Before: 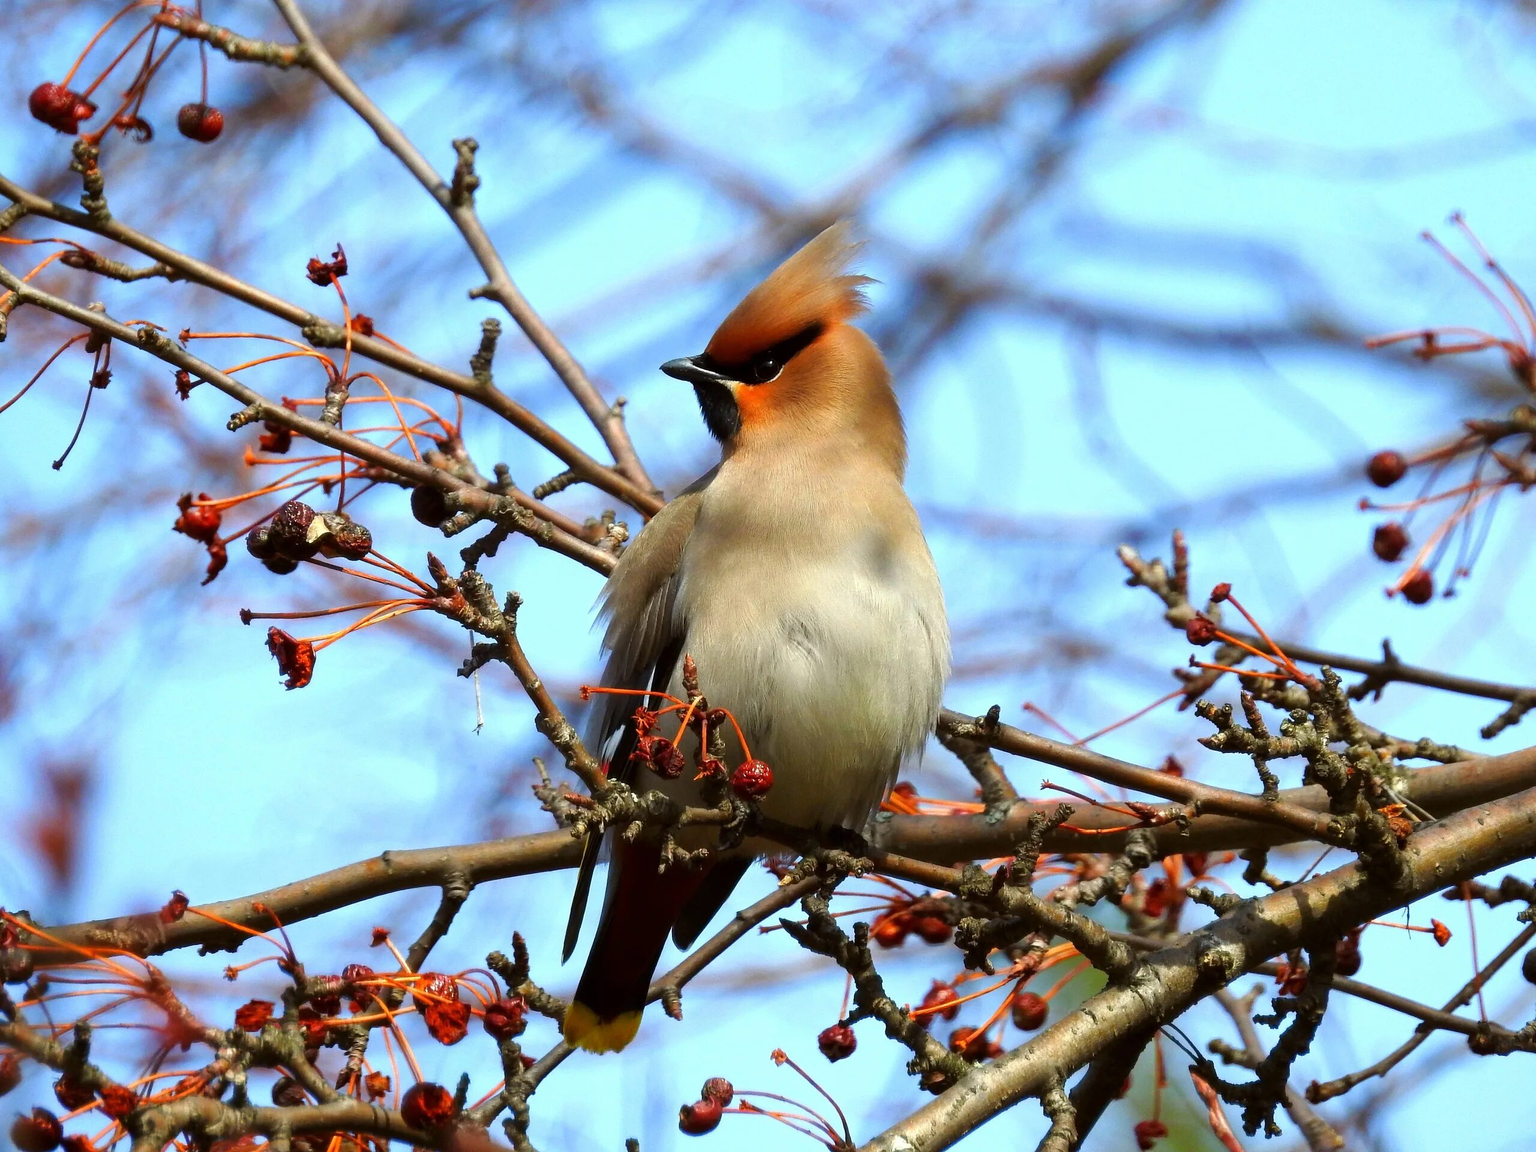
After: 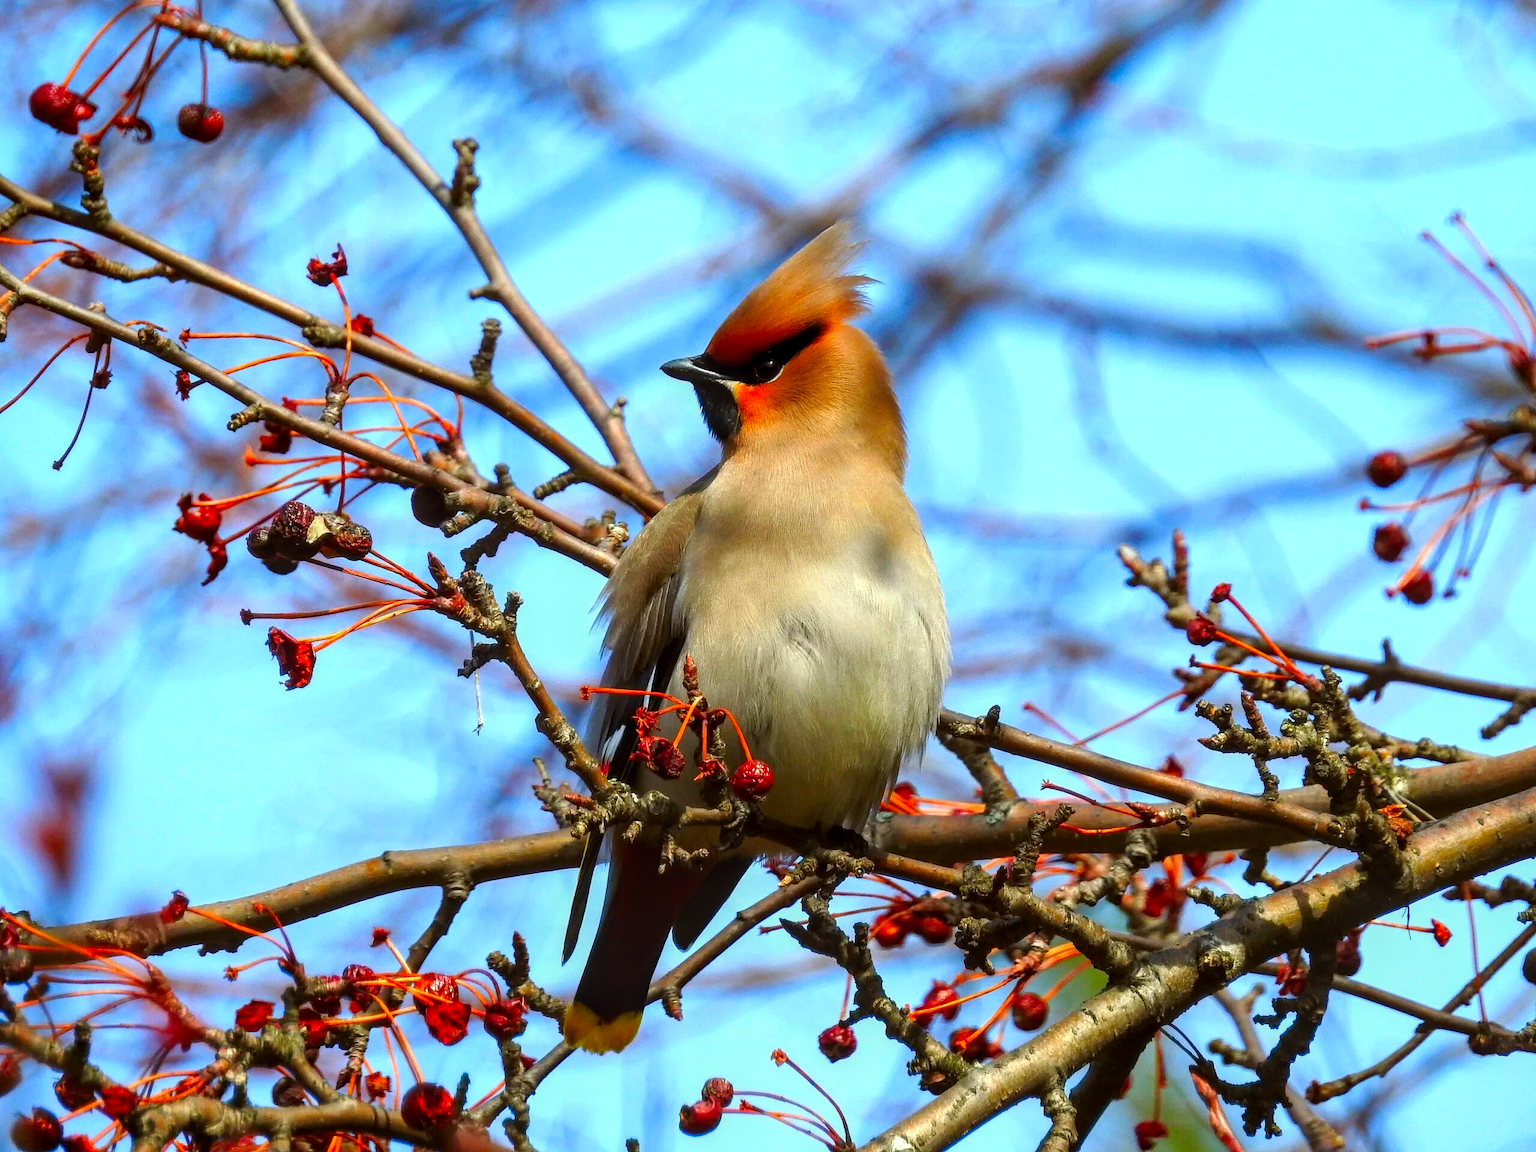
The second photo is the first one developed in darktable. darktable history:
local contrast: on, module defaults
color correction: highlights b* -0.039, saturation 1.34
